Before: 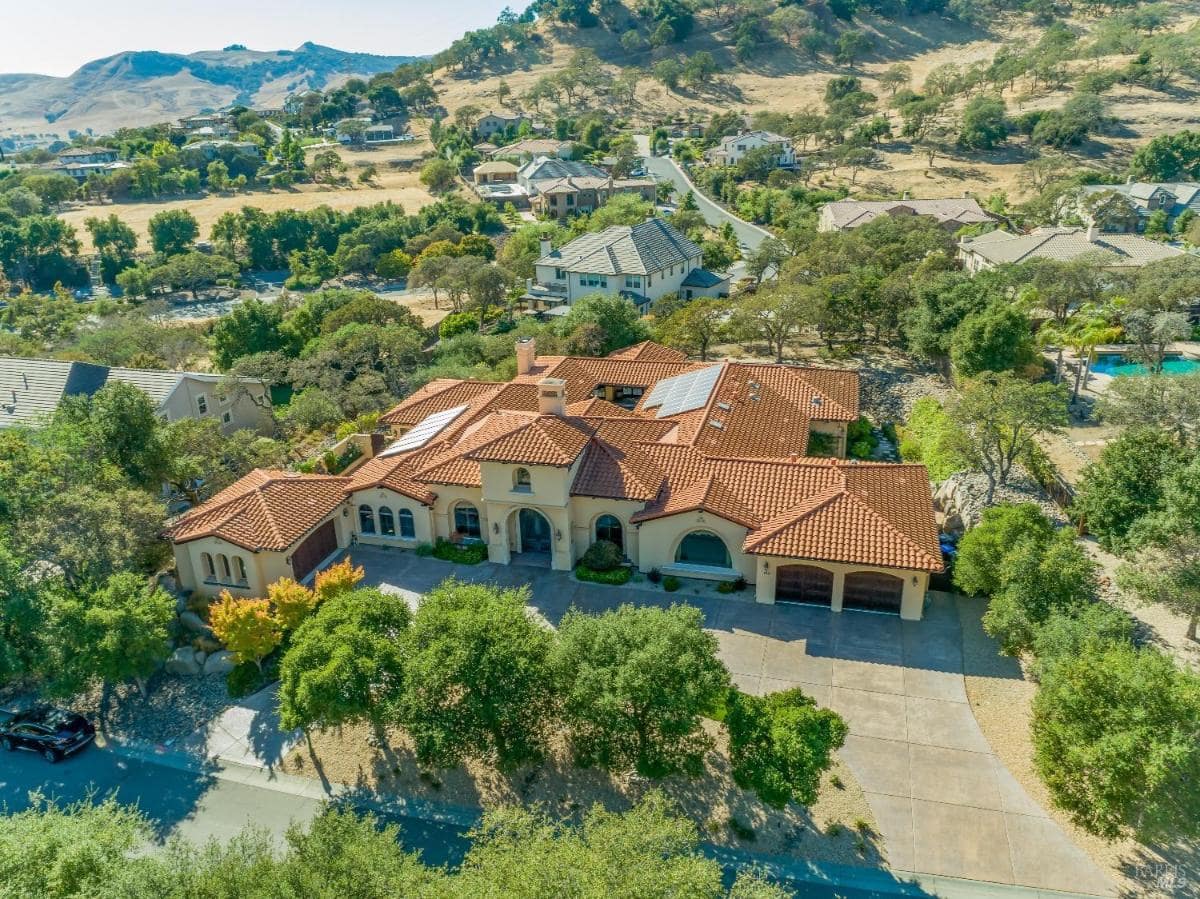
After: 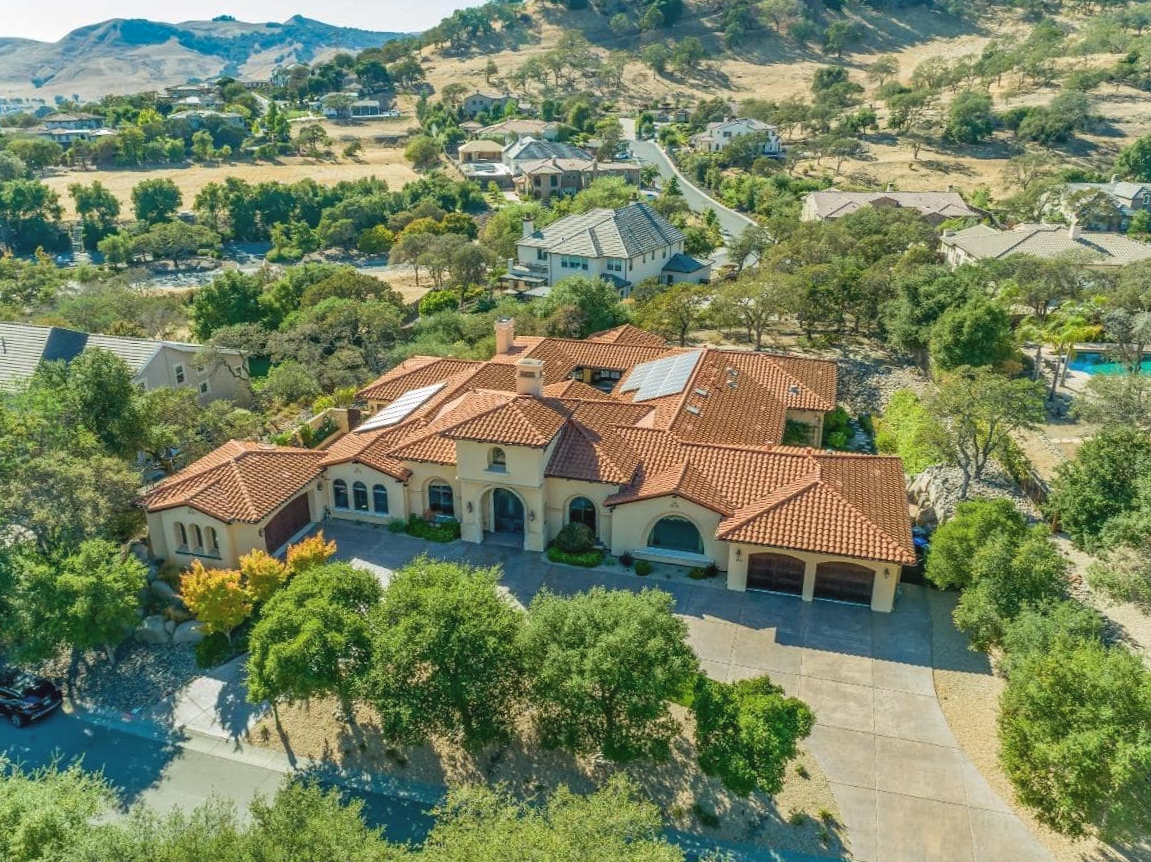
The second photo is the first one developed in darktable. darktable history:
shadows and highlights: shadows 37.74, highlights -26.98, soften with gaussian
exposure: black level correction -0.004, exposure 0.055 EV, compensate highlight preservation false
crop and rotate: angle -1.82°
